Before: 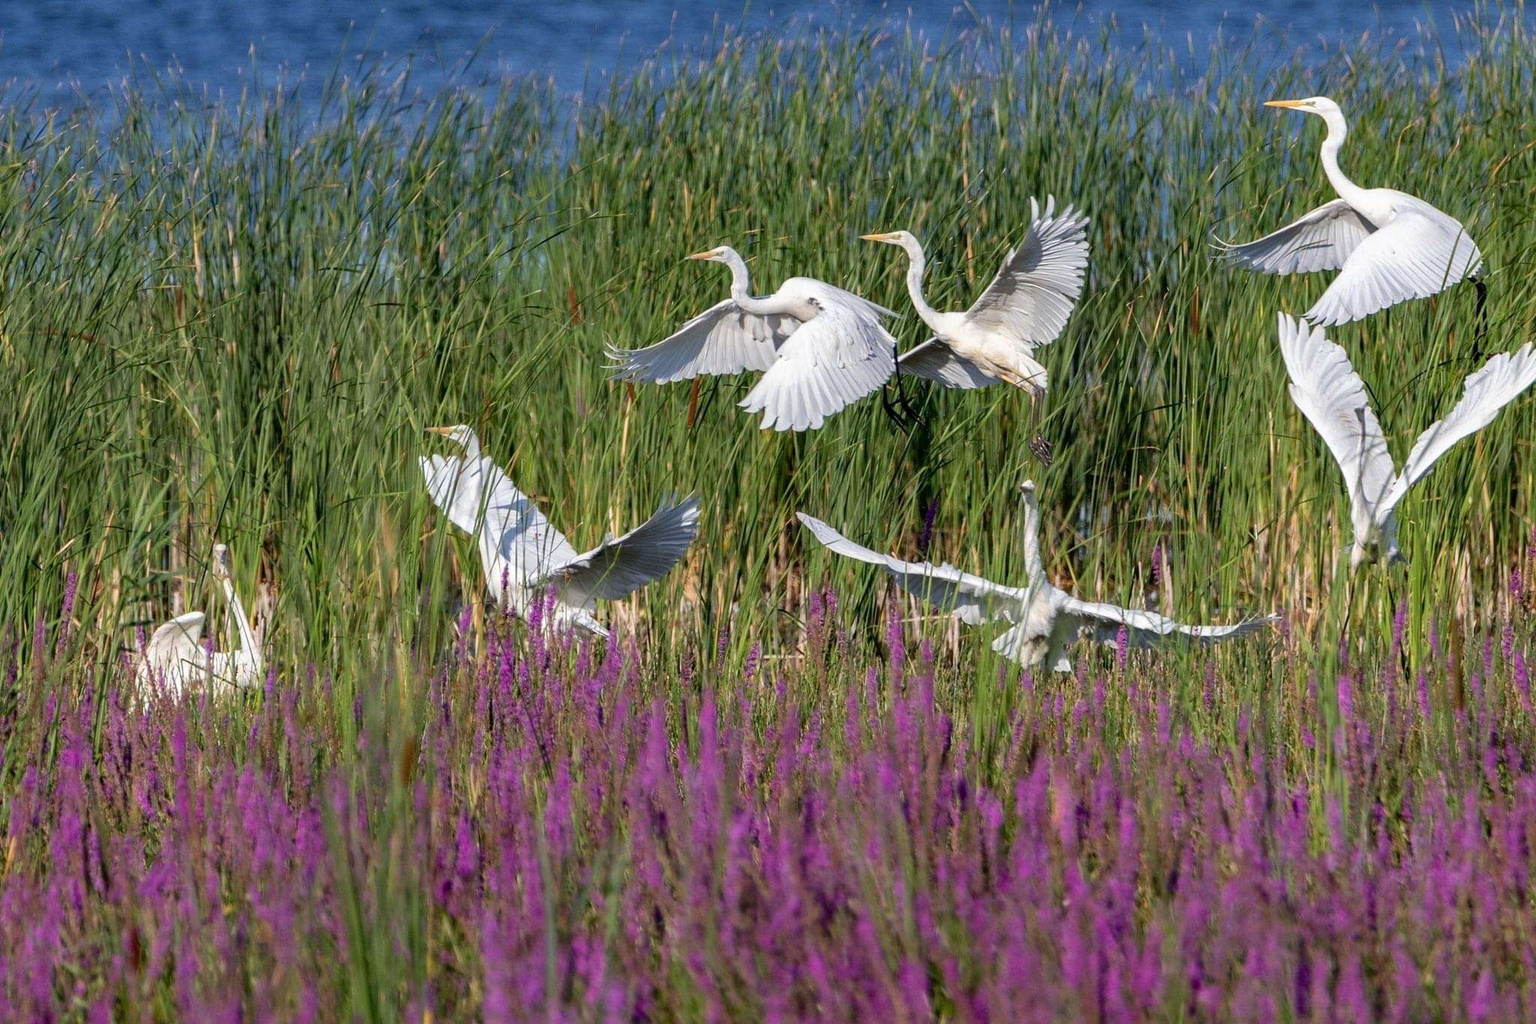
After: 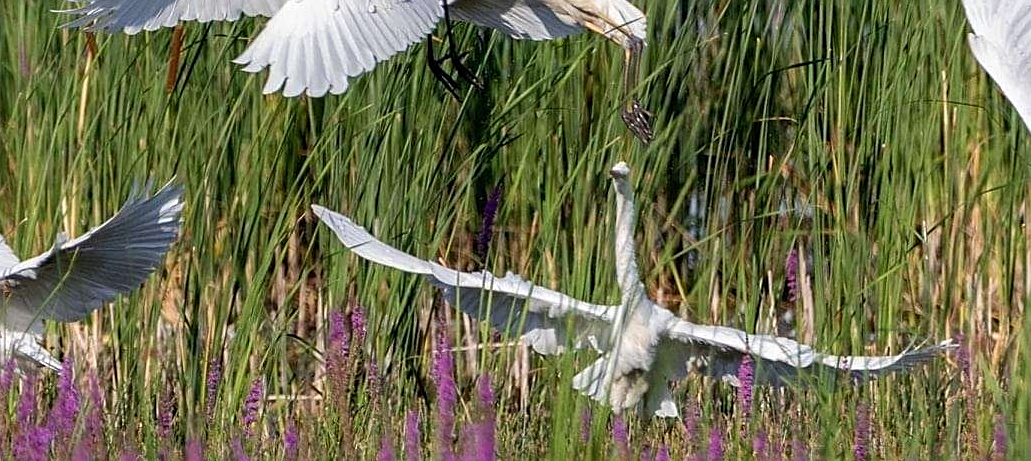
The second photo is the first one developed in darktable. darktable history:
crop: left 36.669%, top 35.063%, right 12.966%, bottom 31.142%
sharpen: on, module defaults
